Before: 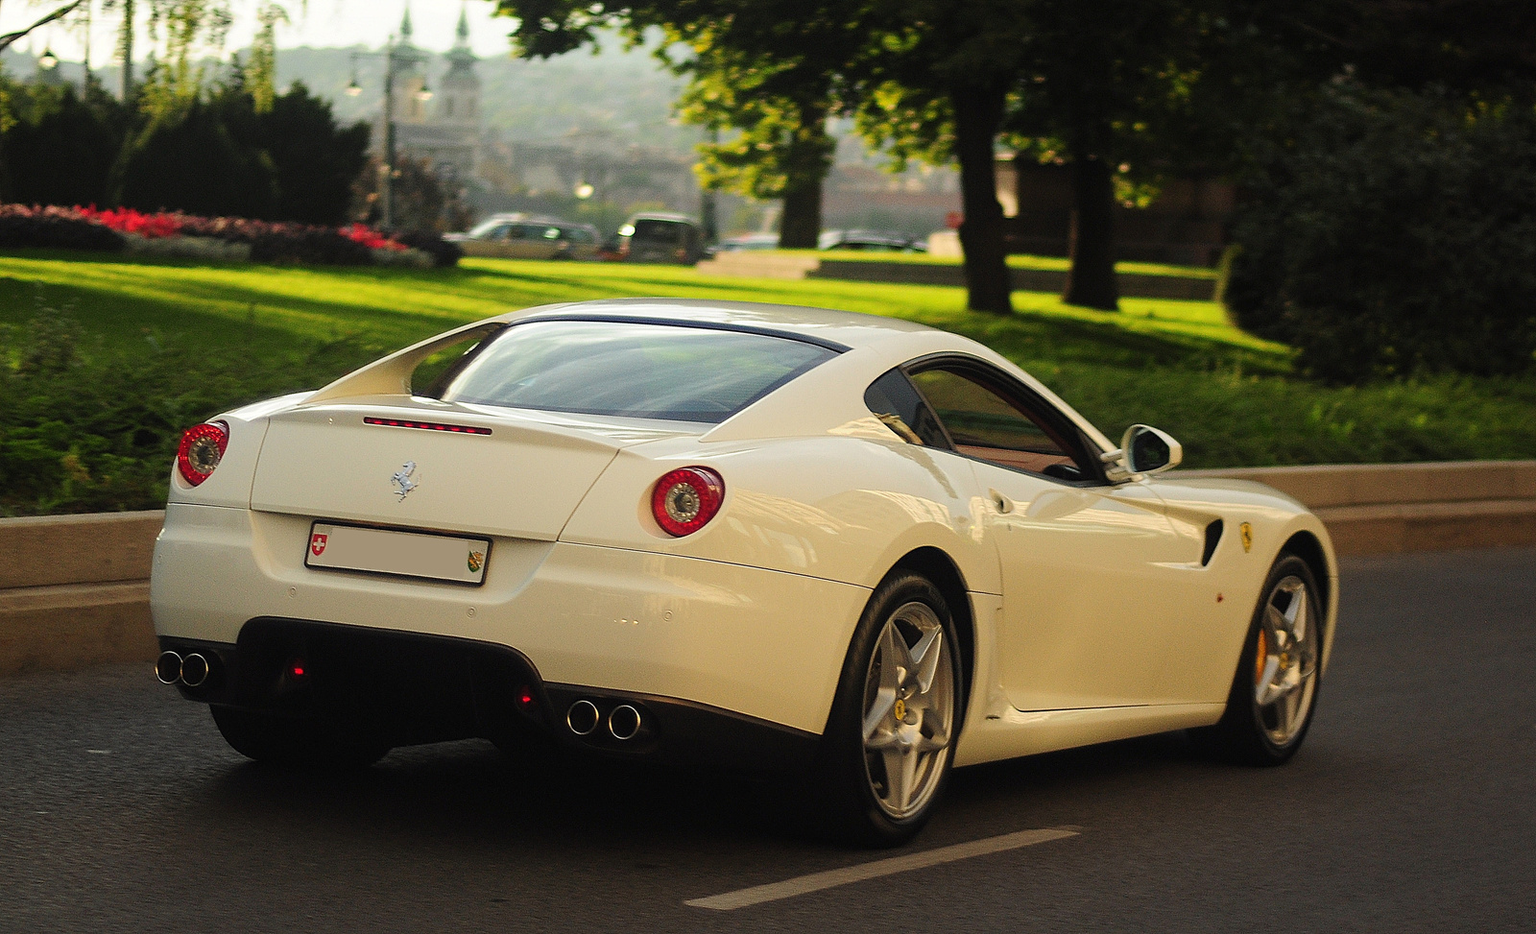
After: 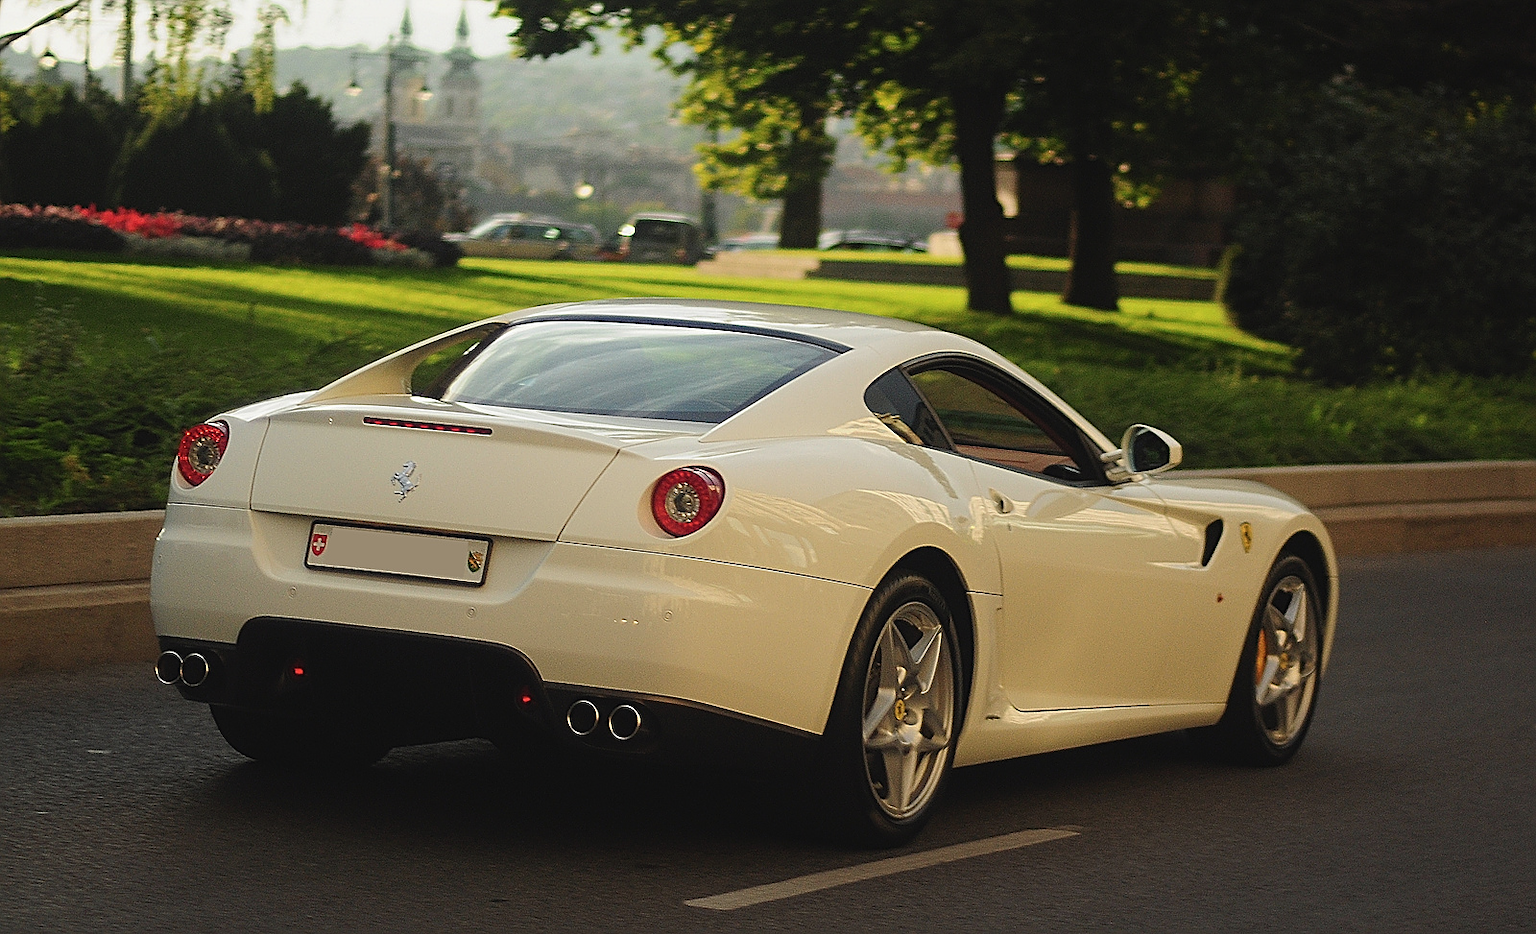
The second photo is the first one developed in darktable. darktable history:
contrast brightness saturation: contrast -0.08, brightness -0.04, saturation -0.11
sharpen: amount 0.575
